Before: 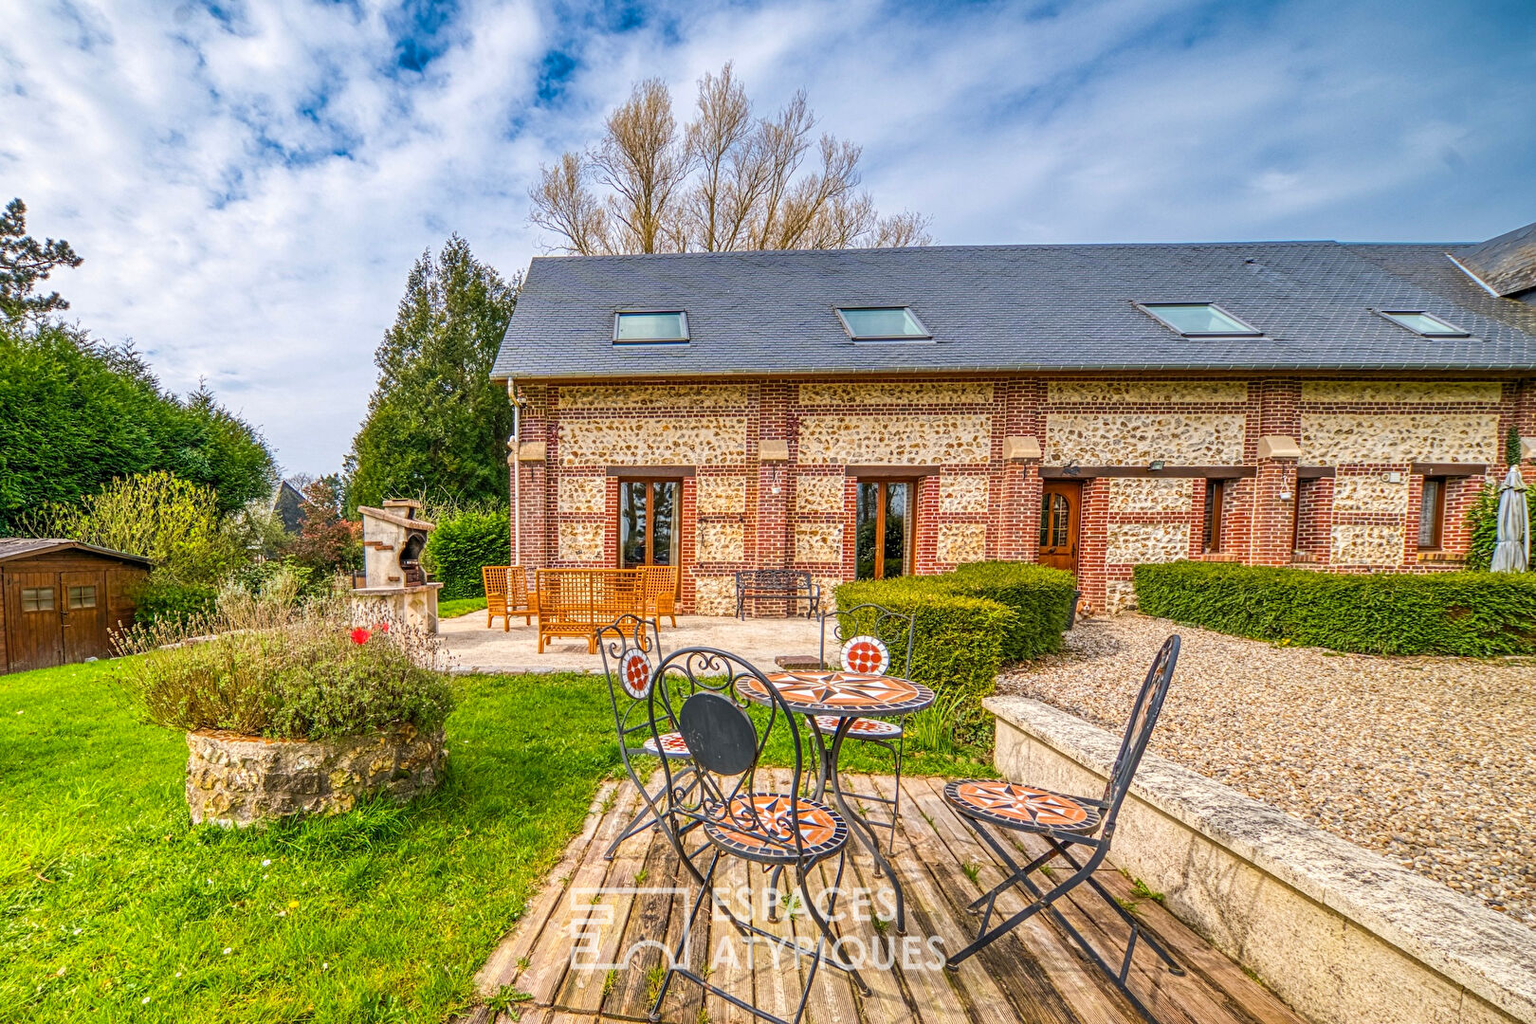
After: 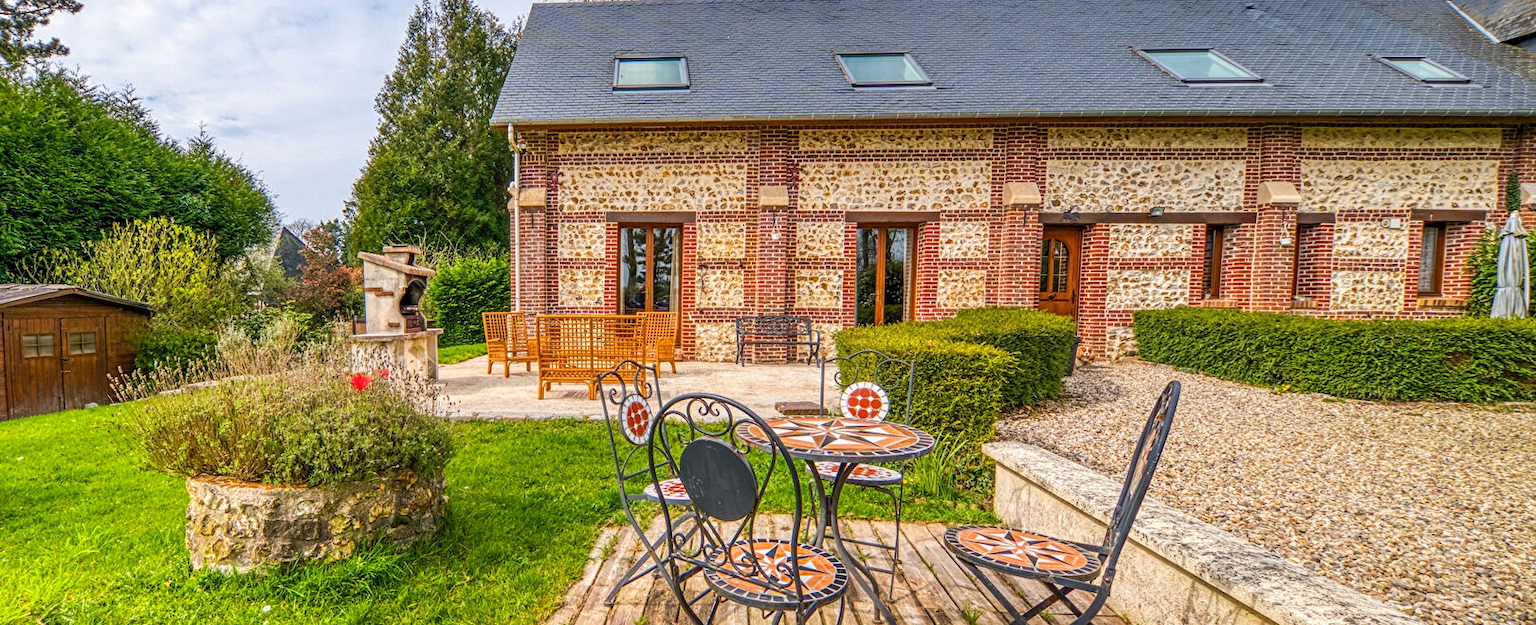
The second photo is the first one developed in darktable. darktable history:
crop and rotate: top 24.865%, bottom 13.996%
